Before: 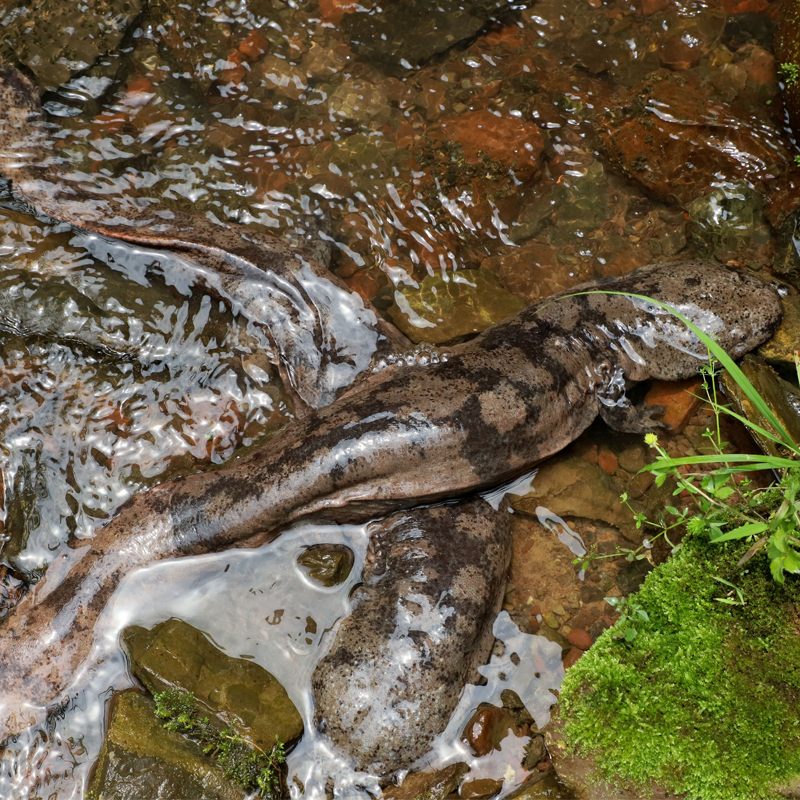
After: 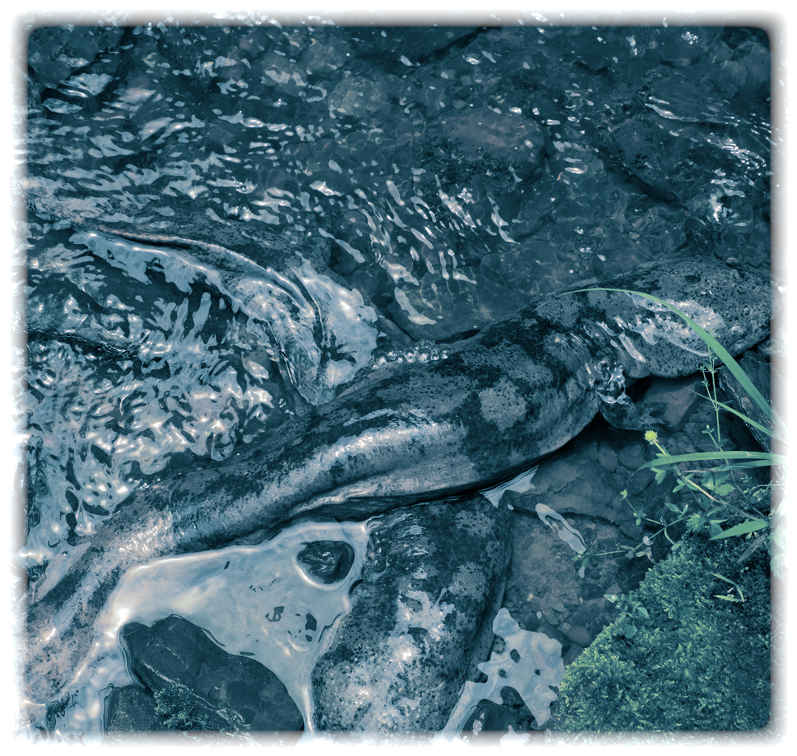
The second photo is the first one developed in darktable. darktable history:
shadows and highlights: on, module defaults
crop: top 0.448%, right 0.264%, bottom 5.045%
split-toning: shadows › hue 212.4°, balance -70
vignetting: fall-off start 93%, fall-off radius 5%, brightness 1, saturation -0.49, automatic ratio true, width/height ratio 1.332, shape 0.04, unbound false
